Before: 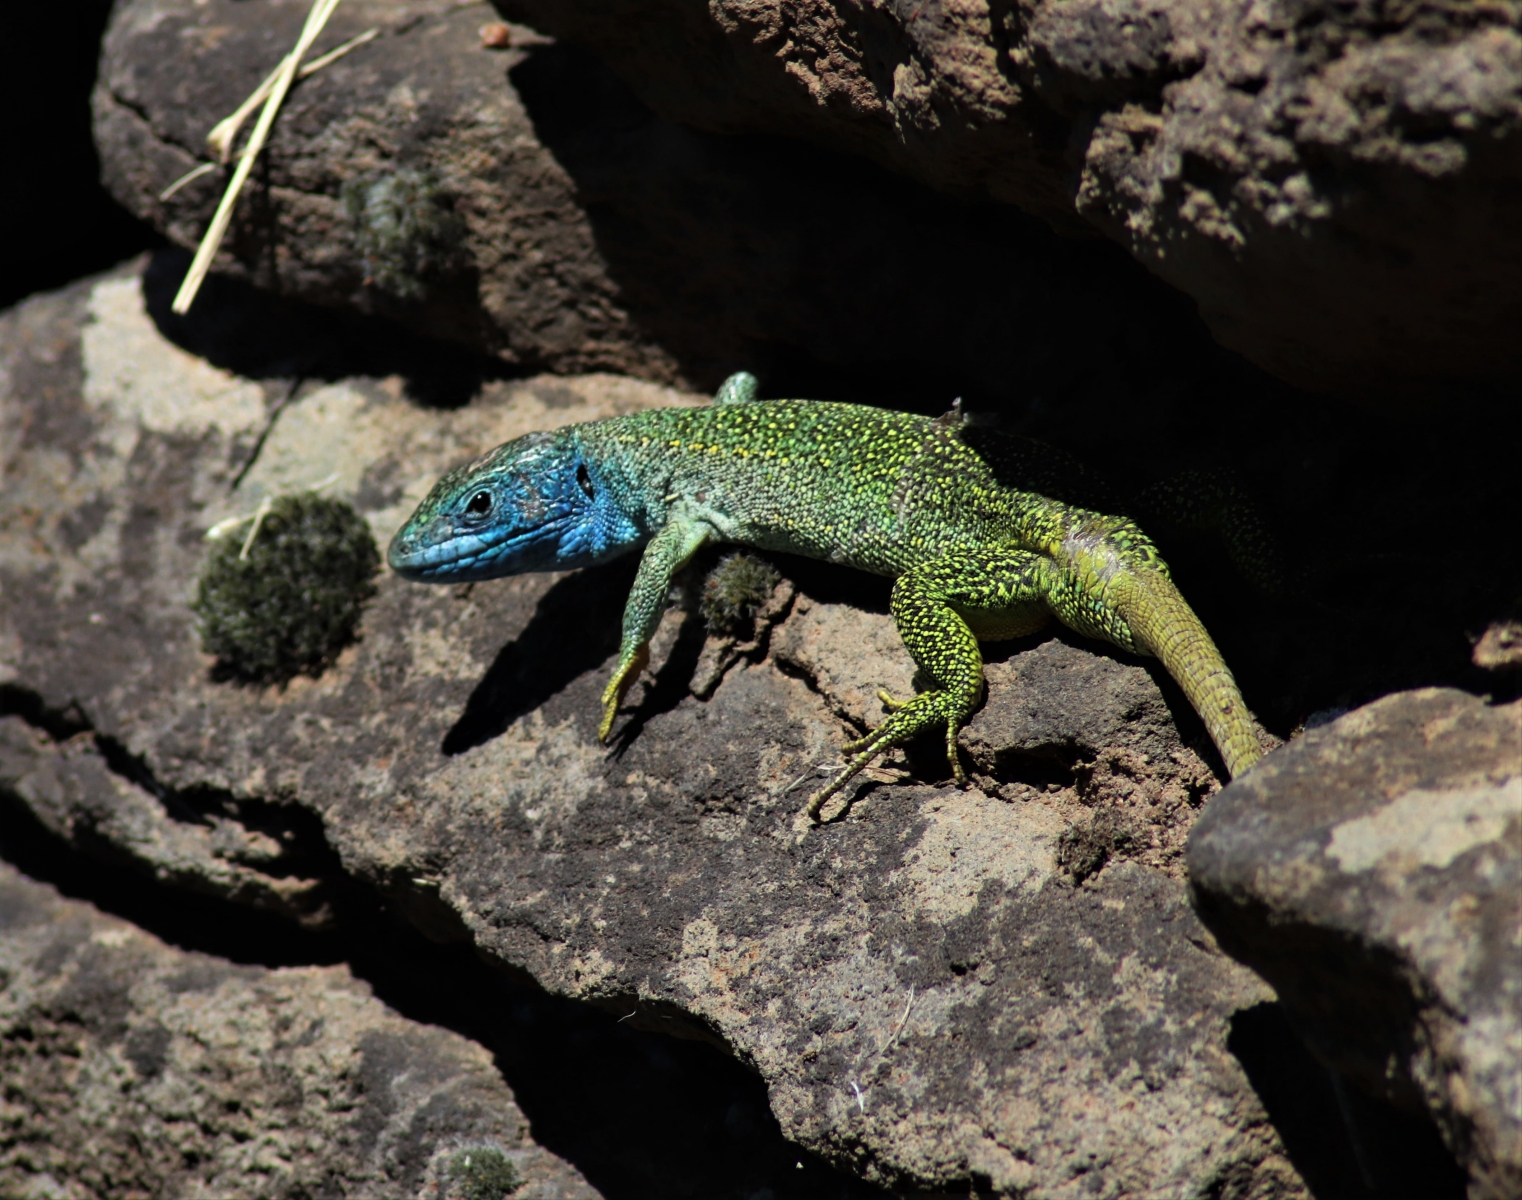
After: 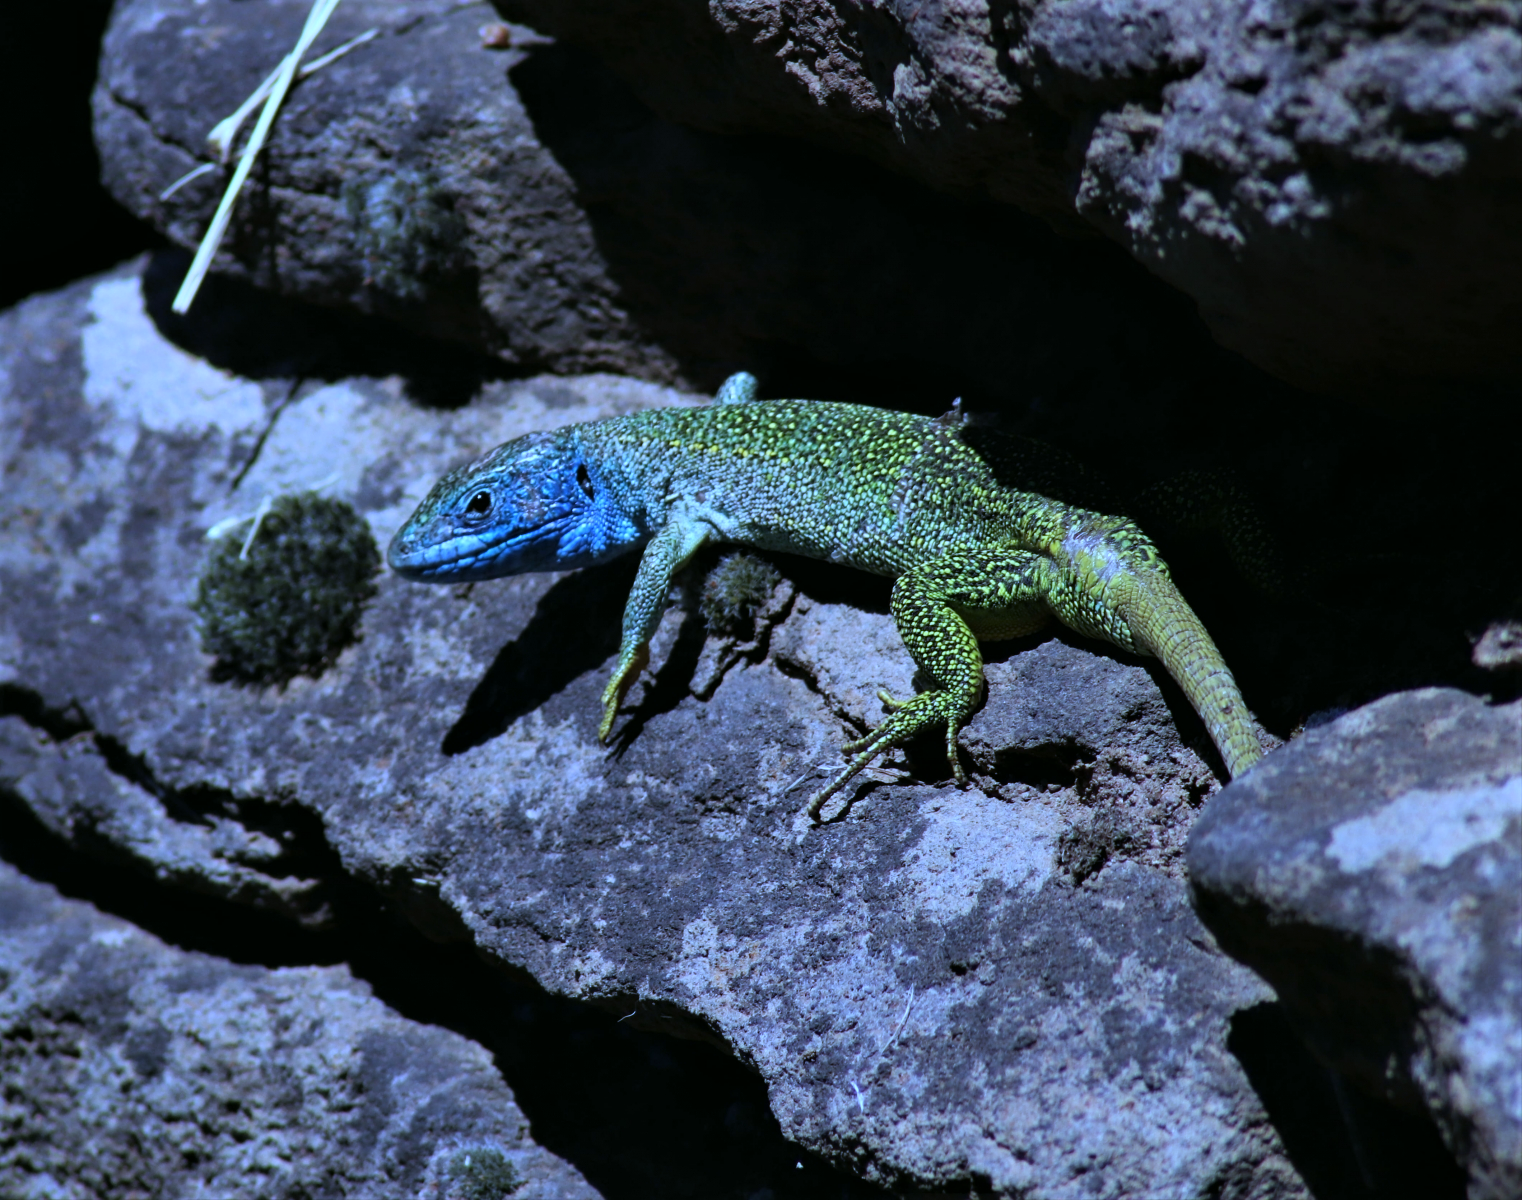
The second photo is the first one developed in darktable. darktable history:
color balance: mode lift, gamma, gain (sRGB), lift [1, 0.99, 1.01, 0.992], gamma [1, 1.037, 0.974, 0.963]
white balance: red 0.766, blue 1.537
